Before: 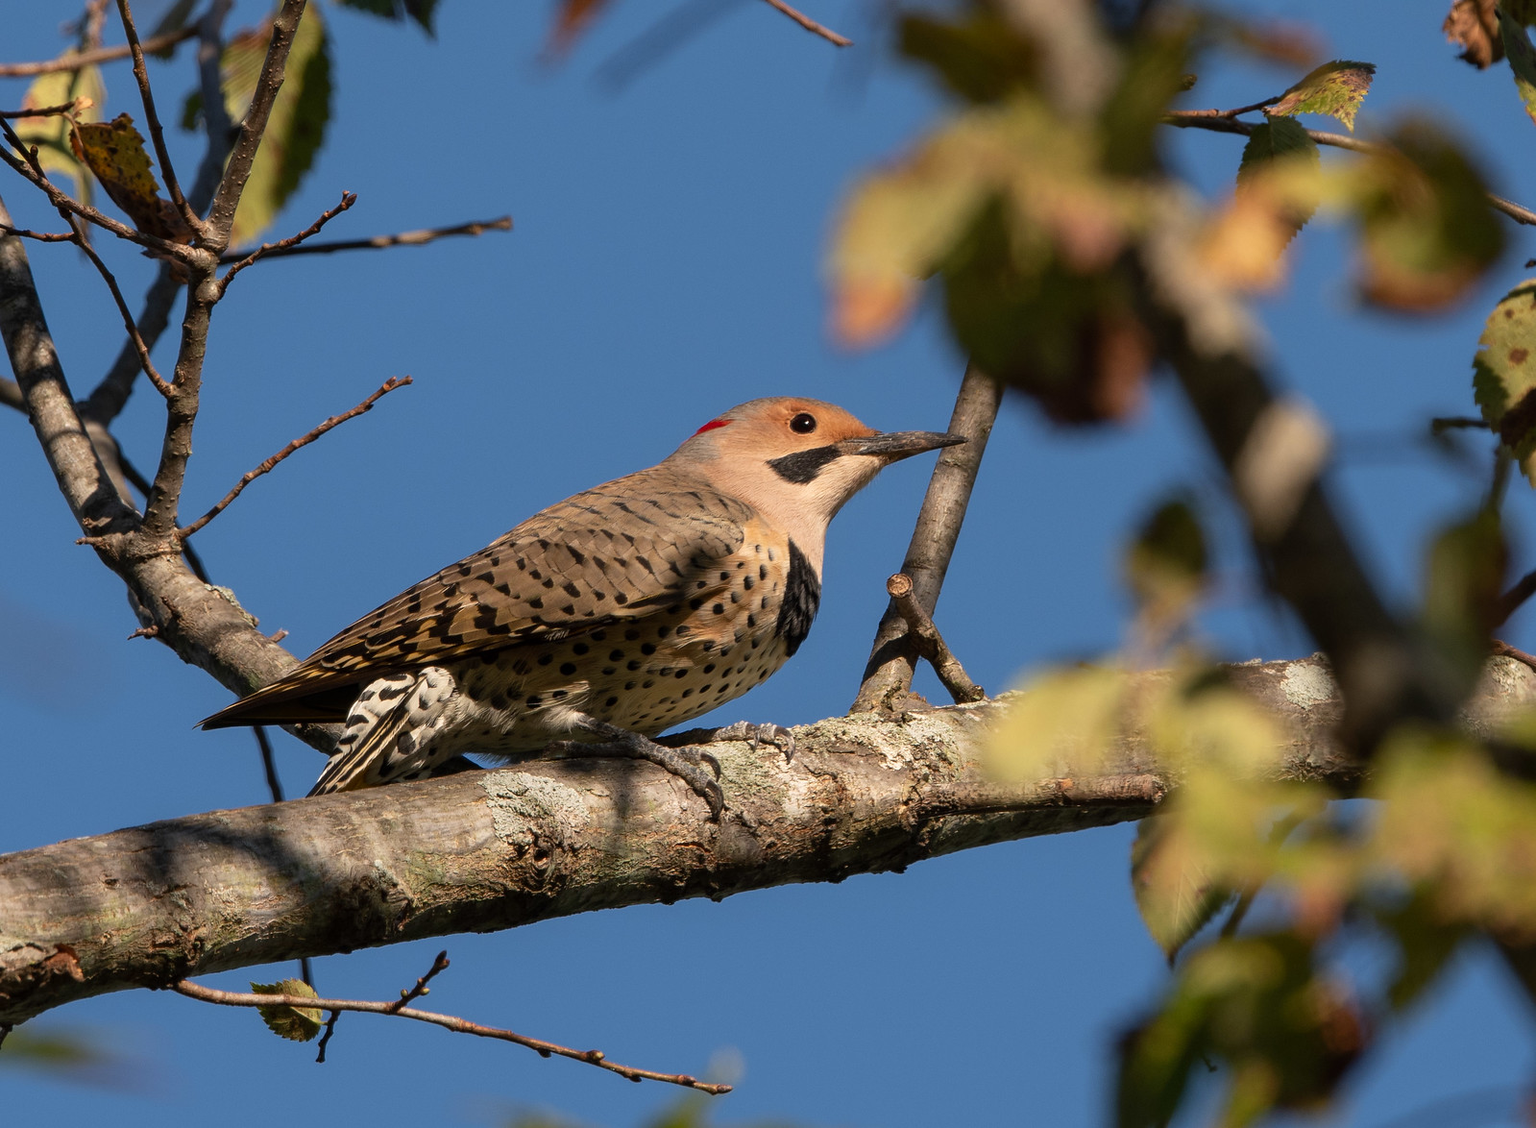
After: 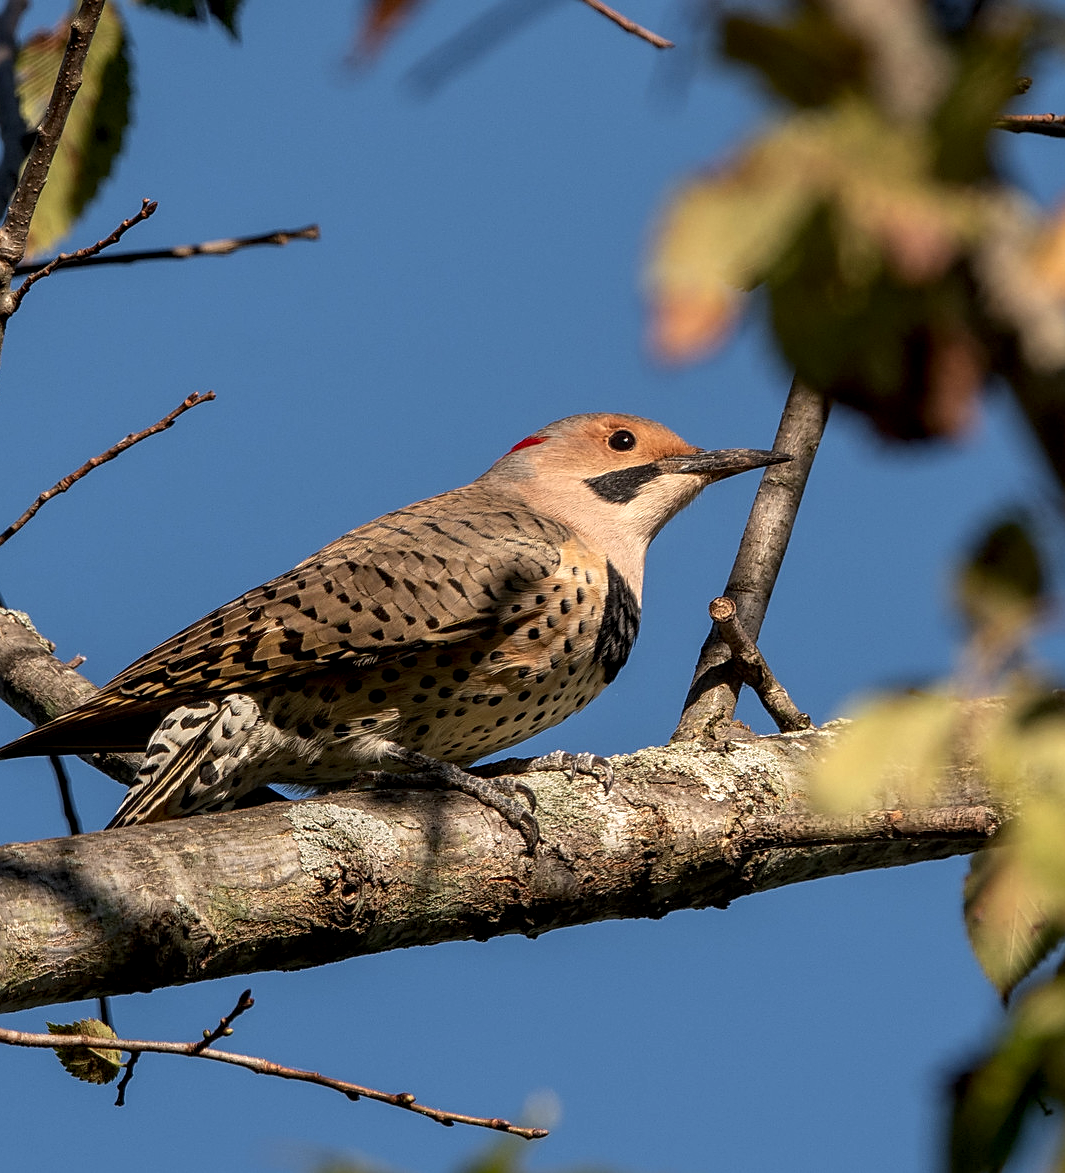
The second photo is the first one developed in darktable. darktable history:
shadows and highlights: shadows 3.41, highlights -18.7, soften with gaussian
exposure: compensate highlight preservation false
sharpen: on, module defaults
crop and rotate: left 13.406%, right 19.945%
local contrast: highlights 63%, detail 143%, midtone range 0.427
